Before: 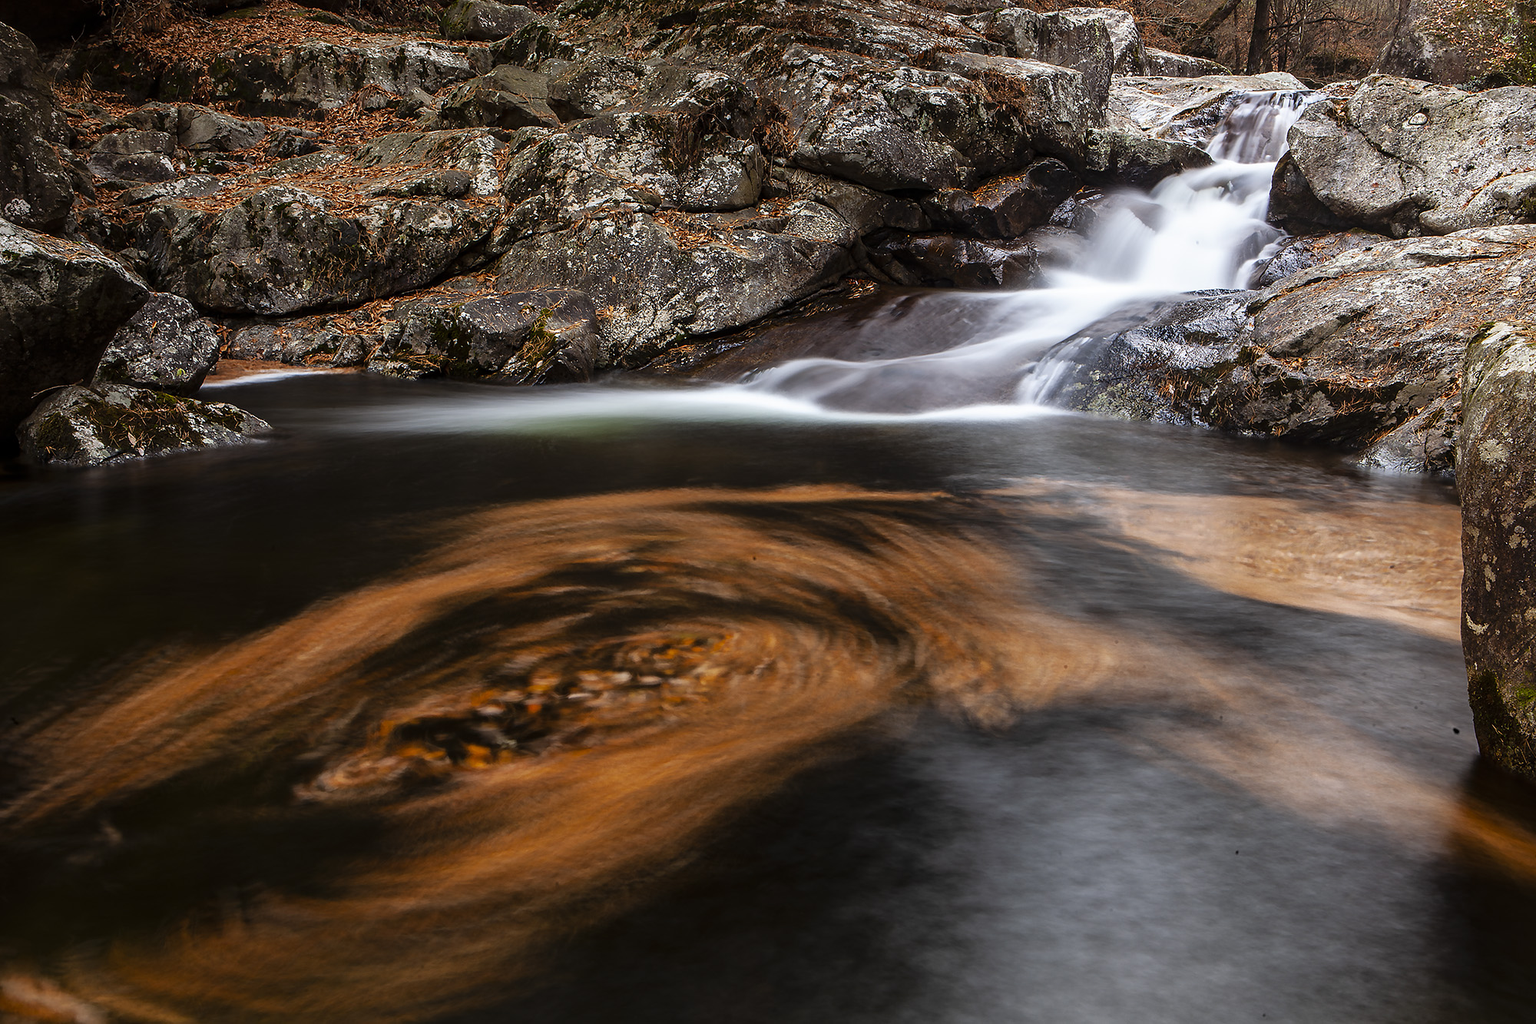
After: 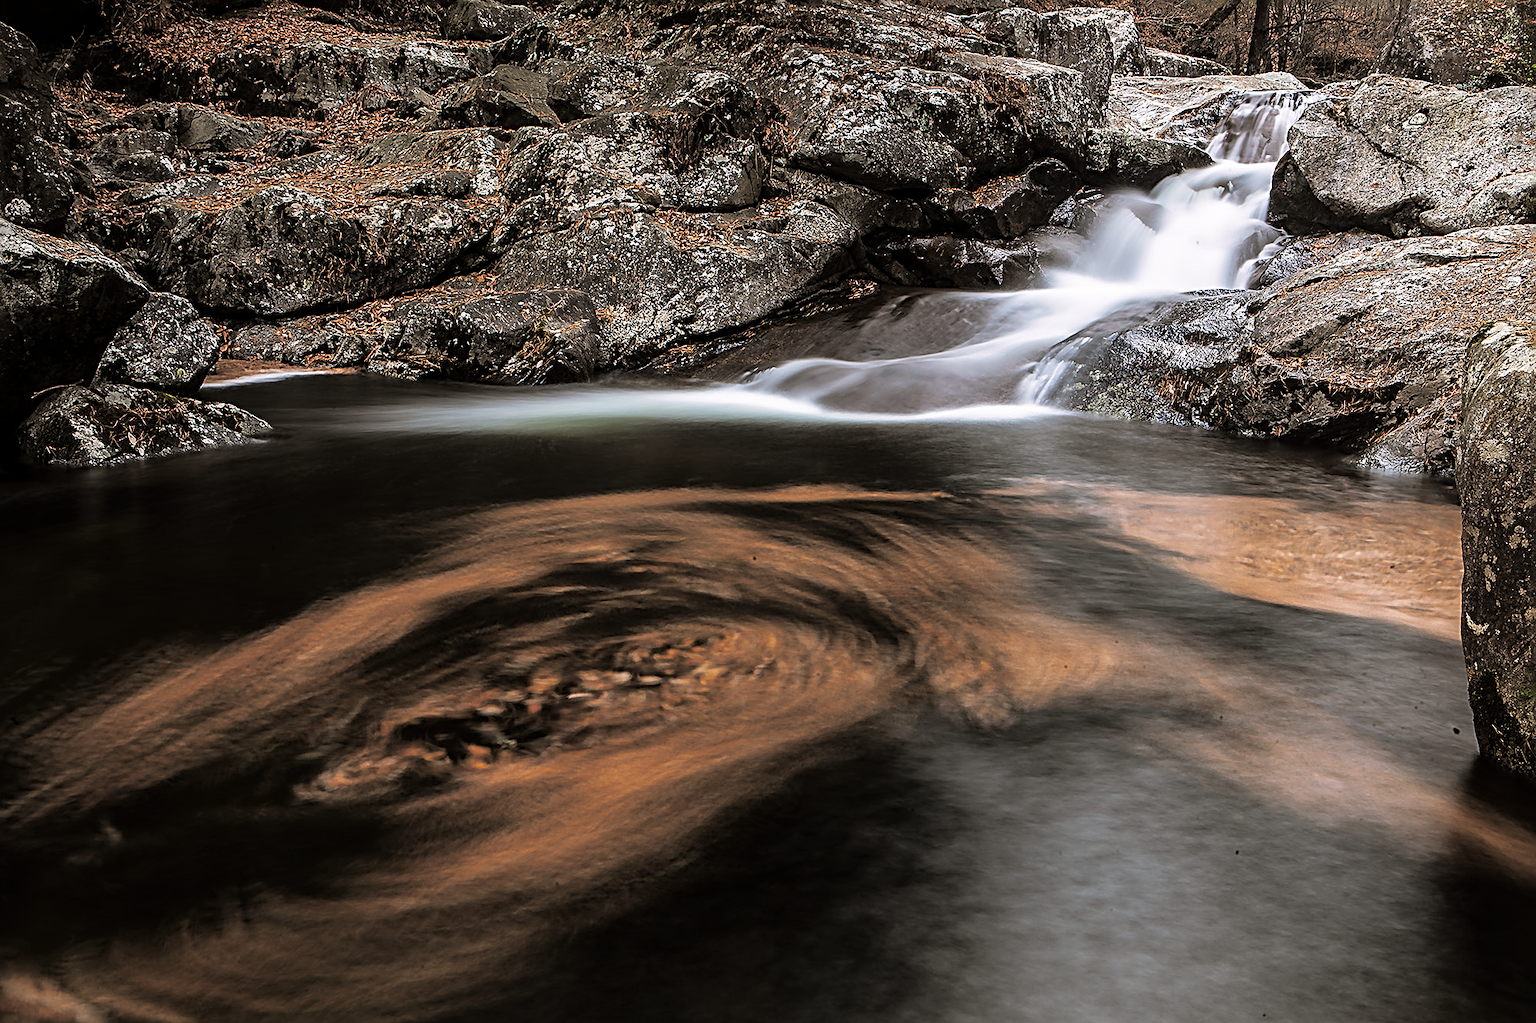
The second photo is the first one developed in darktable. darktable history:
sharpen: radius 2.584, amount 0.688
split-toning: shadows › hue 46.8°, shadows › saturation 0.17, highlights › hue 316.8°, highlights › saturation 0.27, balance -51.82
